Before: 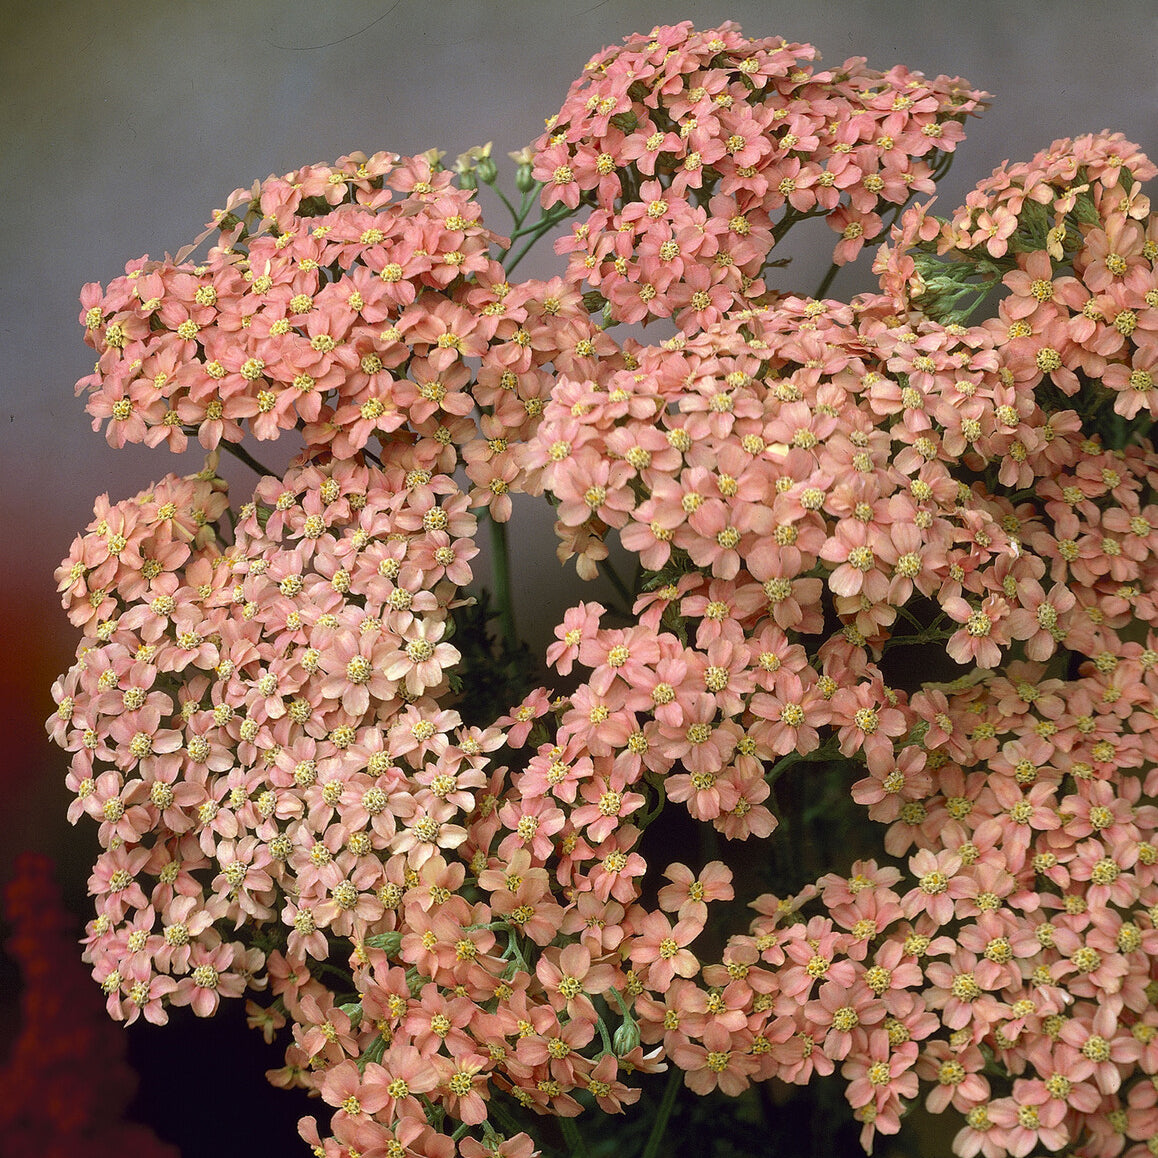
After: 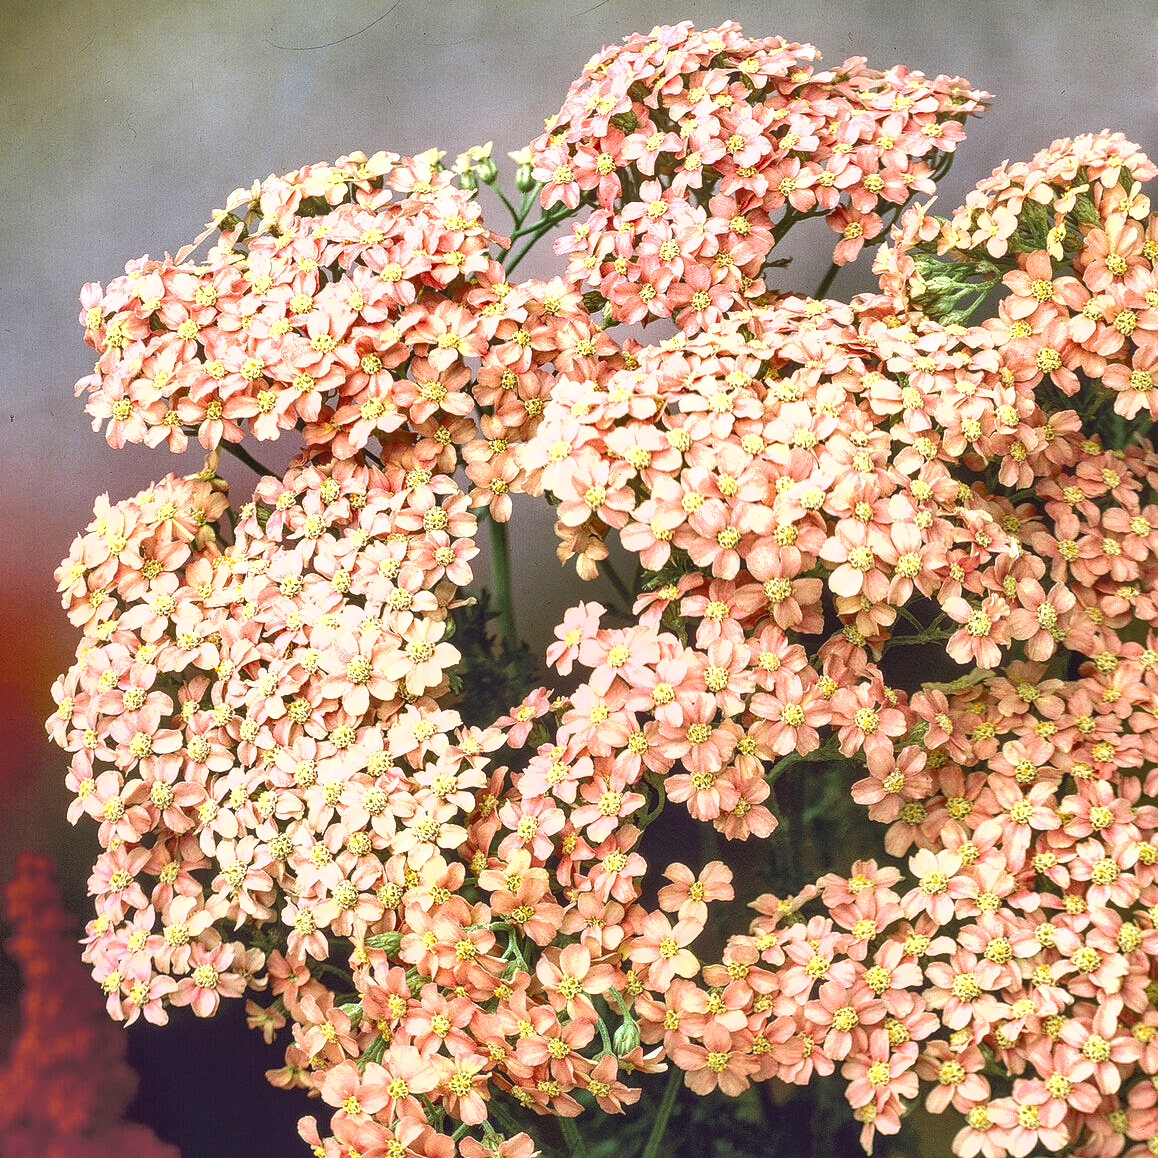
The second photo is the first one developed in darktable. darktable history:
local contrast: highlights 55%, shadows 51%, detail 130%, midtone range 0.45
exposure: black level correction -0.002, exposure 1.345 EV, compensate exposure bias true, compensate highlight preservation false
shadows and highlights: low approximation 0.01, soften with gaussian
